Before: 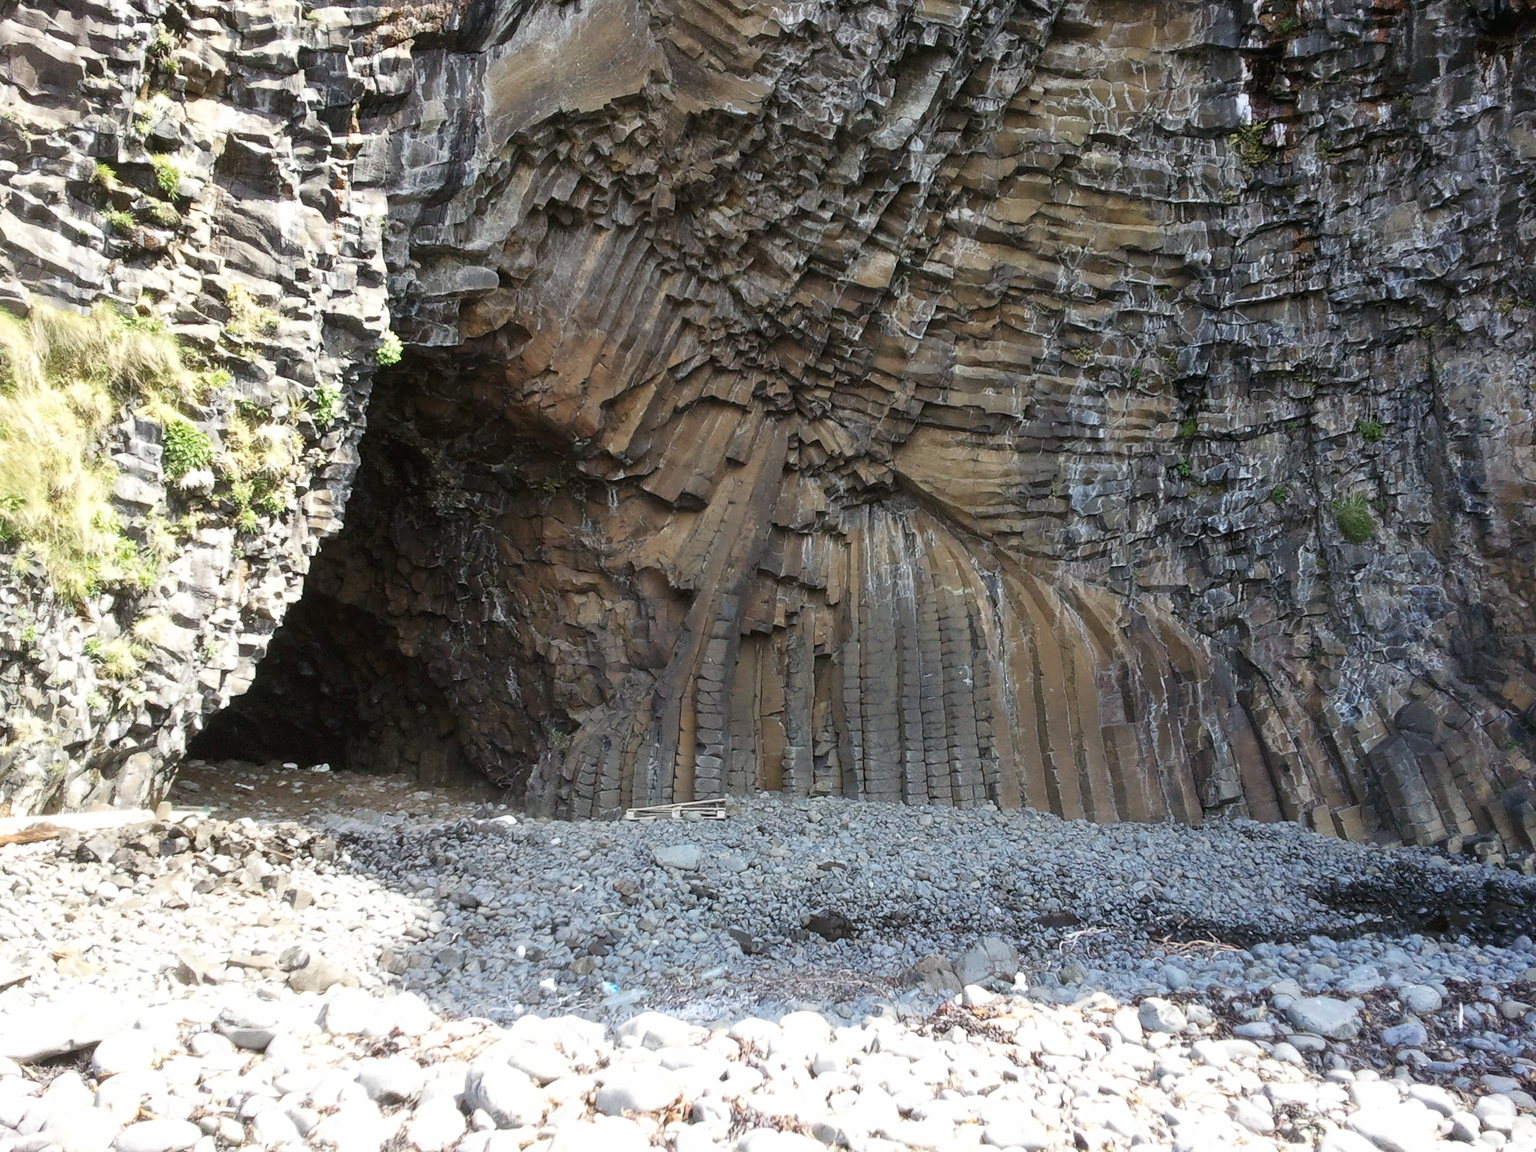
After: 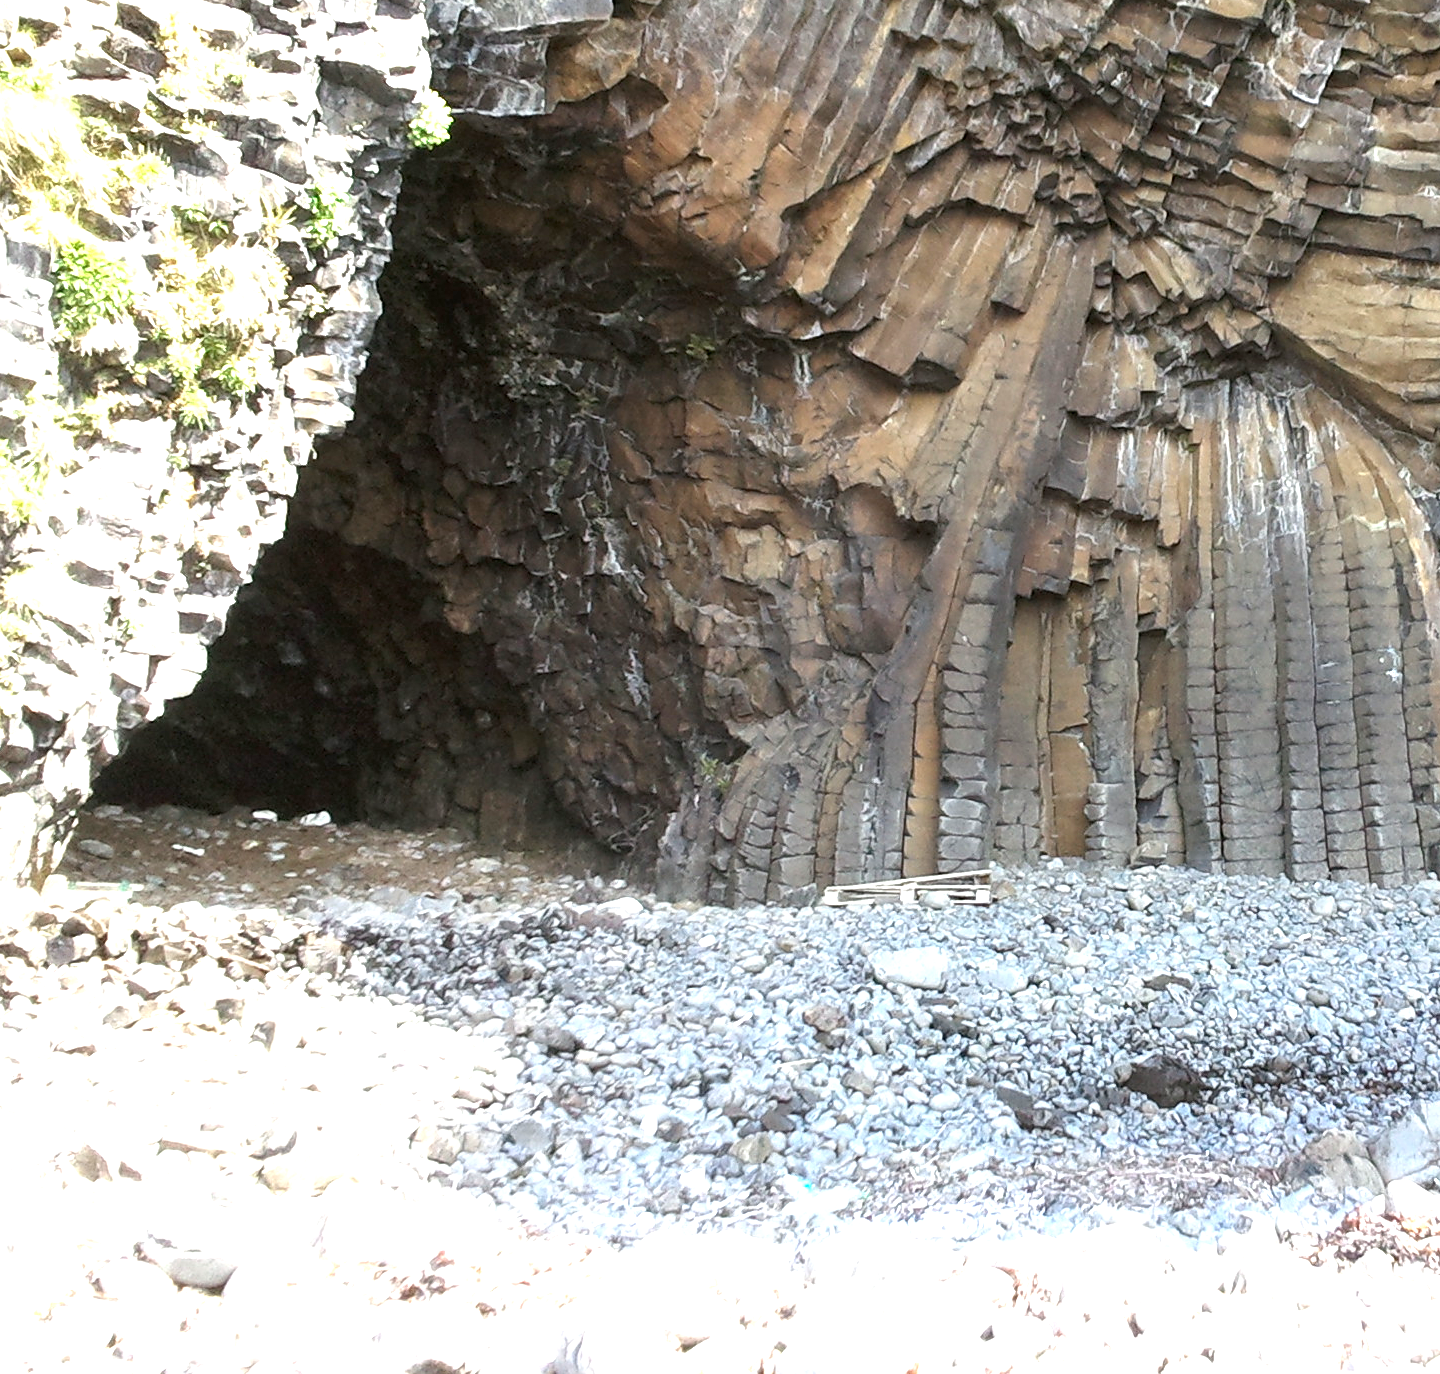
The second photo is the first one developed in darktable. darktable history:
tone equalizer: on, module defaults
crop: left 8.579%, top 24.06%, right 35.151%, bottom 4.34%
exposure: black level correction 0.001, exposure 1.12 EV, compensate highlight preservation false
